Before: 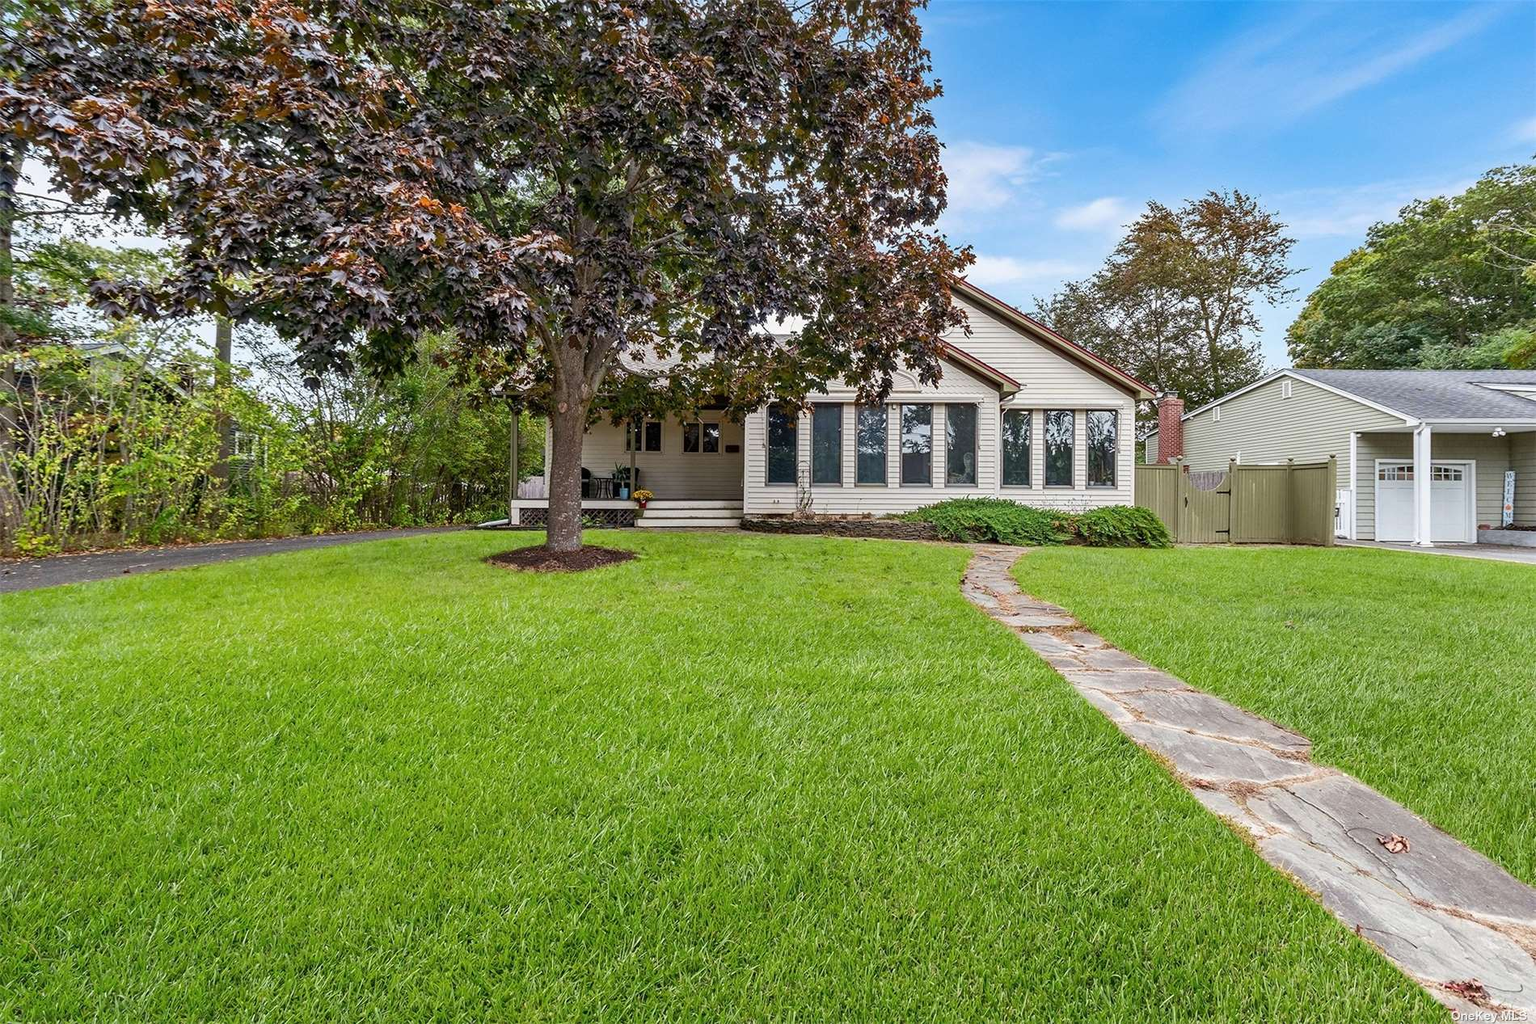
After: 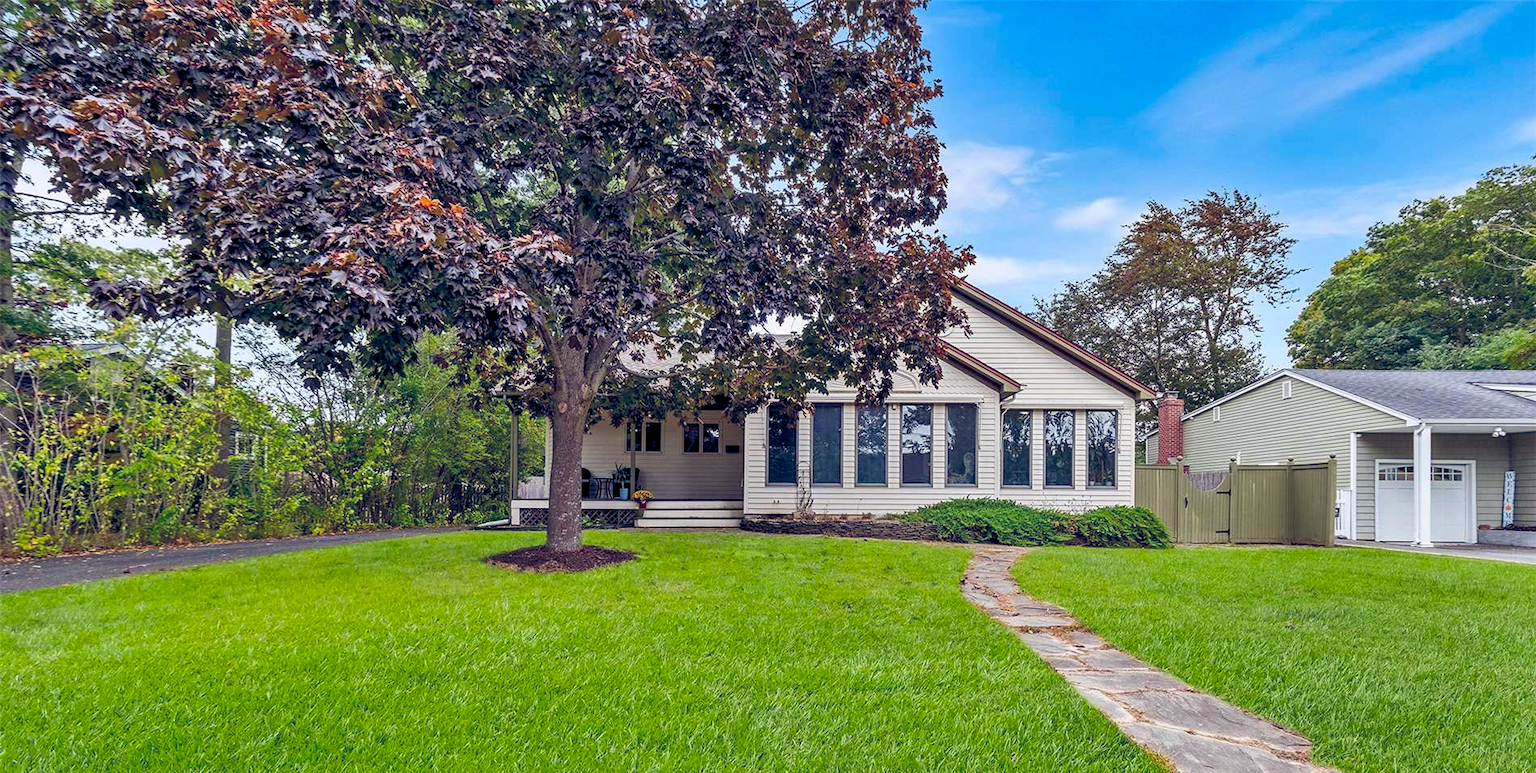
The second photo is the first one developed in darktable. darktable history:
crop: bottom 24.415%
color balance rgb: shadows lift › chroma 3.321%, shadows lift › hue 278.99°, global offset › luminance -0.292%, global offset › chroma 0.302%, global offset › hue 261.38°, perceptual saturation grading › global saturation 25.025%
shadows and highlights: soften with gaussian
